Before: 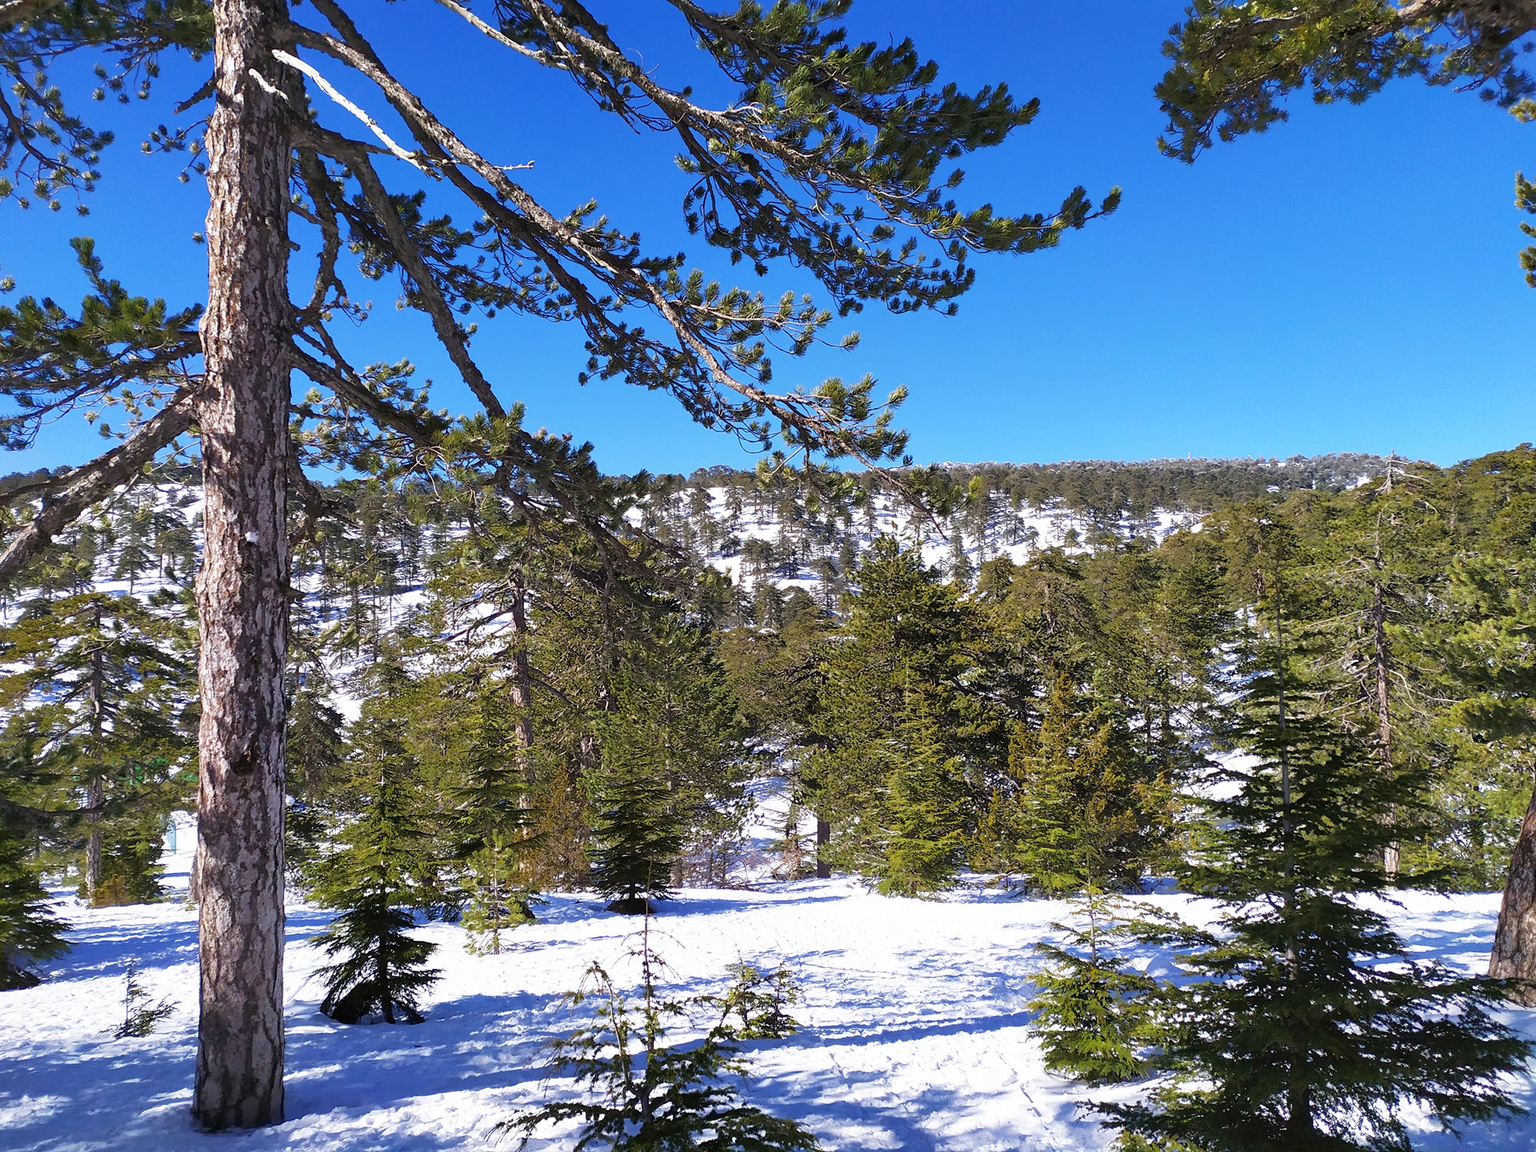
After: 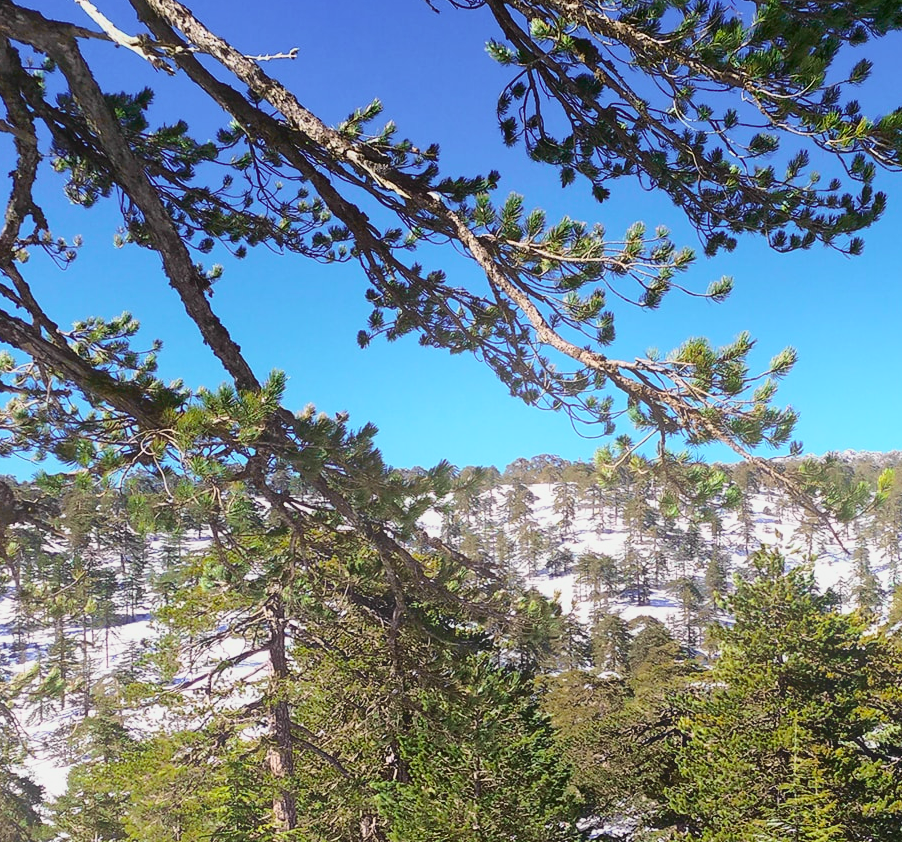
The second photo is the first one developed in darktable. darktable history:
tone curve: curves: ch0 [(0, 0.036) (0.037, 0.042) (0.167, 0.143) (0.433, 0.502) (0.531, 0.637) (0.696, 0.825) (0.856, 0.92) (1, 0.98)]; ch1 [(0, 0) (0.424, 0.383) (0.482, 0.459) (0.501, 0.5) (0.522, 0.526) (0.559, 0.563) (0.604, 0.646) (0.715, 0.729) (1, 1)]; ch2 [(0, 0) (0.369, 0.388) (0.45, 0.48) (0.499, 0.502) (0.504, 0.504) (0.512, 0.526) (0.581, 0.595) (0.708, 0.786) (1, 1)], color space Lab, independent channels, preserve colors none
crop: left 20.248%, top 10.86%, right 35.675%, bottom 34.321%
bloom: on, module defaults
tone equalizer: -8 EV 0.25 EV, -7 EV 0.417 EV, -6 EV 0.417 EV, -5 EV 0.25 EV, -3 EV -0.25 EV, -2 EV -0.417 EV, -1 EV -0.417 EV, +0 EV -0.25 EV, edges refinement/feathering 500, mask exposure compensation -1.57 EV, preserve details guided filter
